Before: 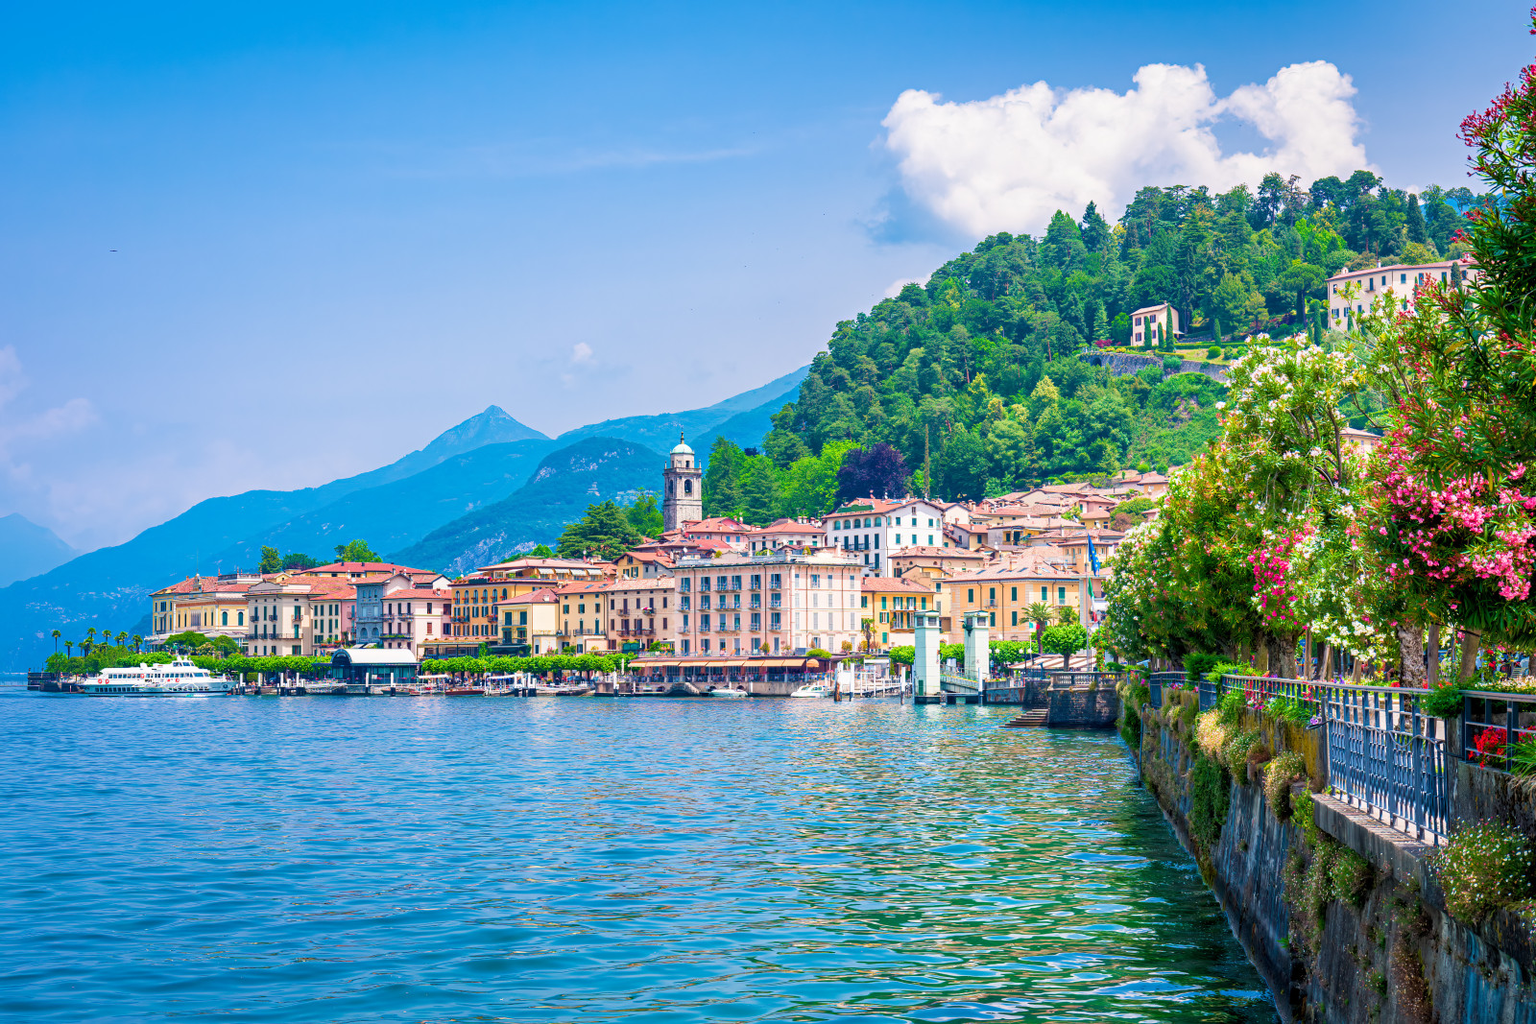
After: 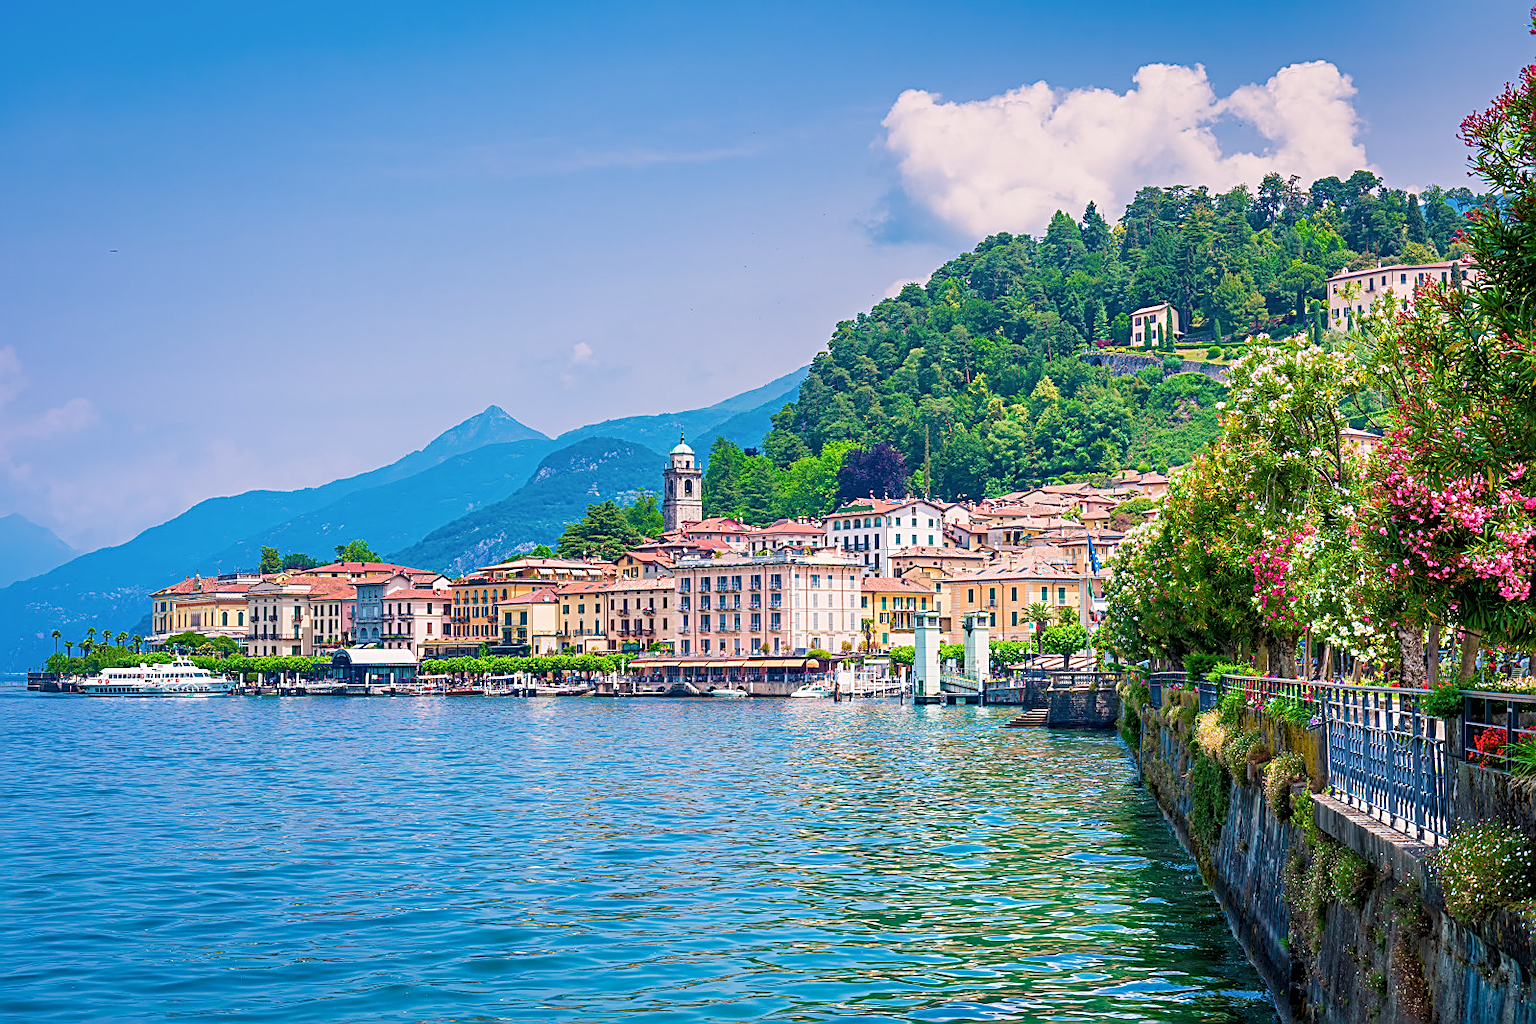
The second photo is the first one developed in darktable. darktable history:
sharpen: amount 0.75
graduated density: density 0.38 EV, hardness 21%, rotation -6.11°, saturation 32%
